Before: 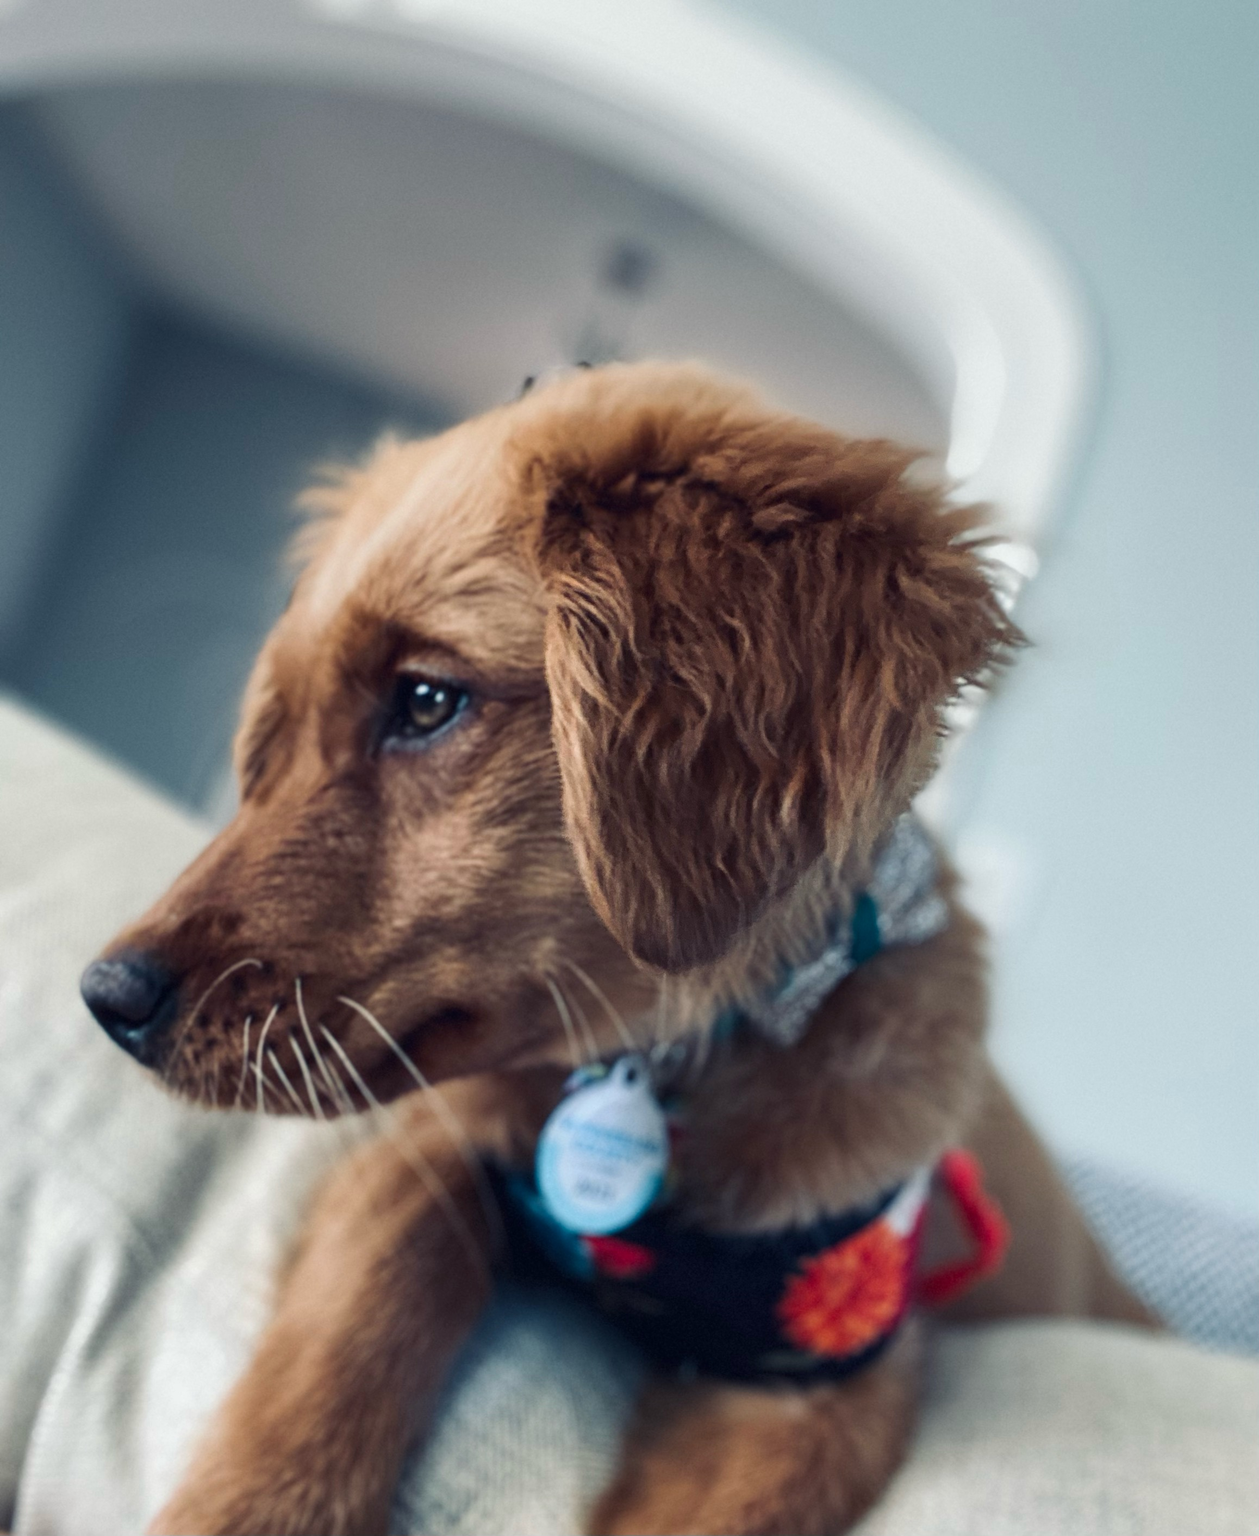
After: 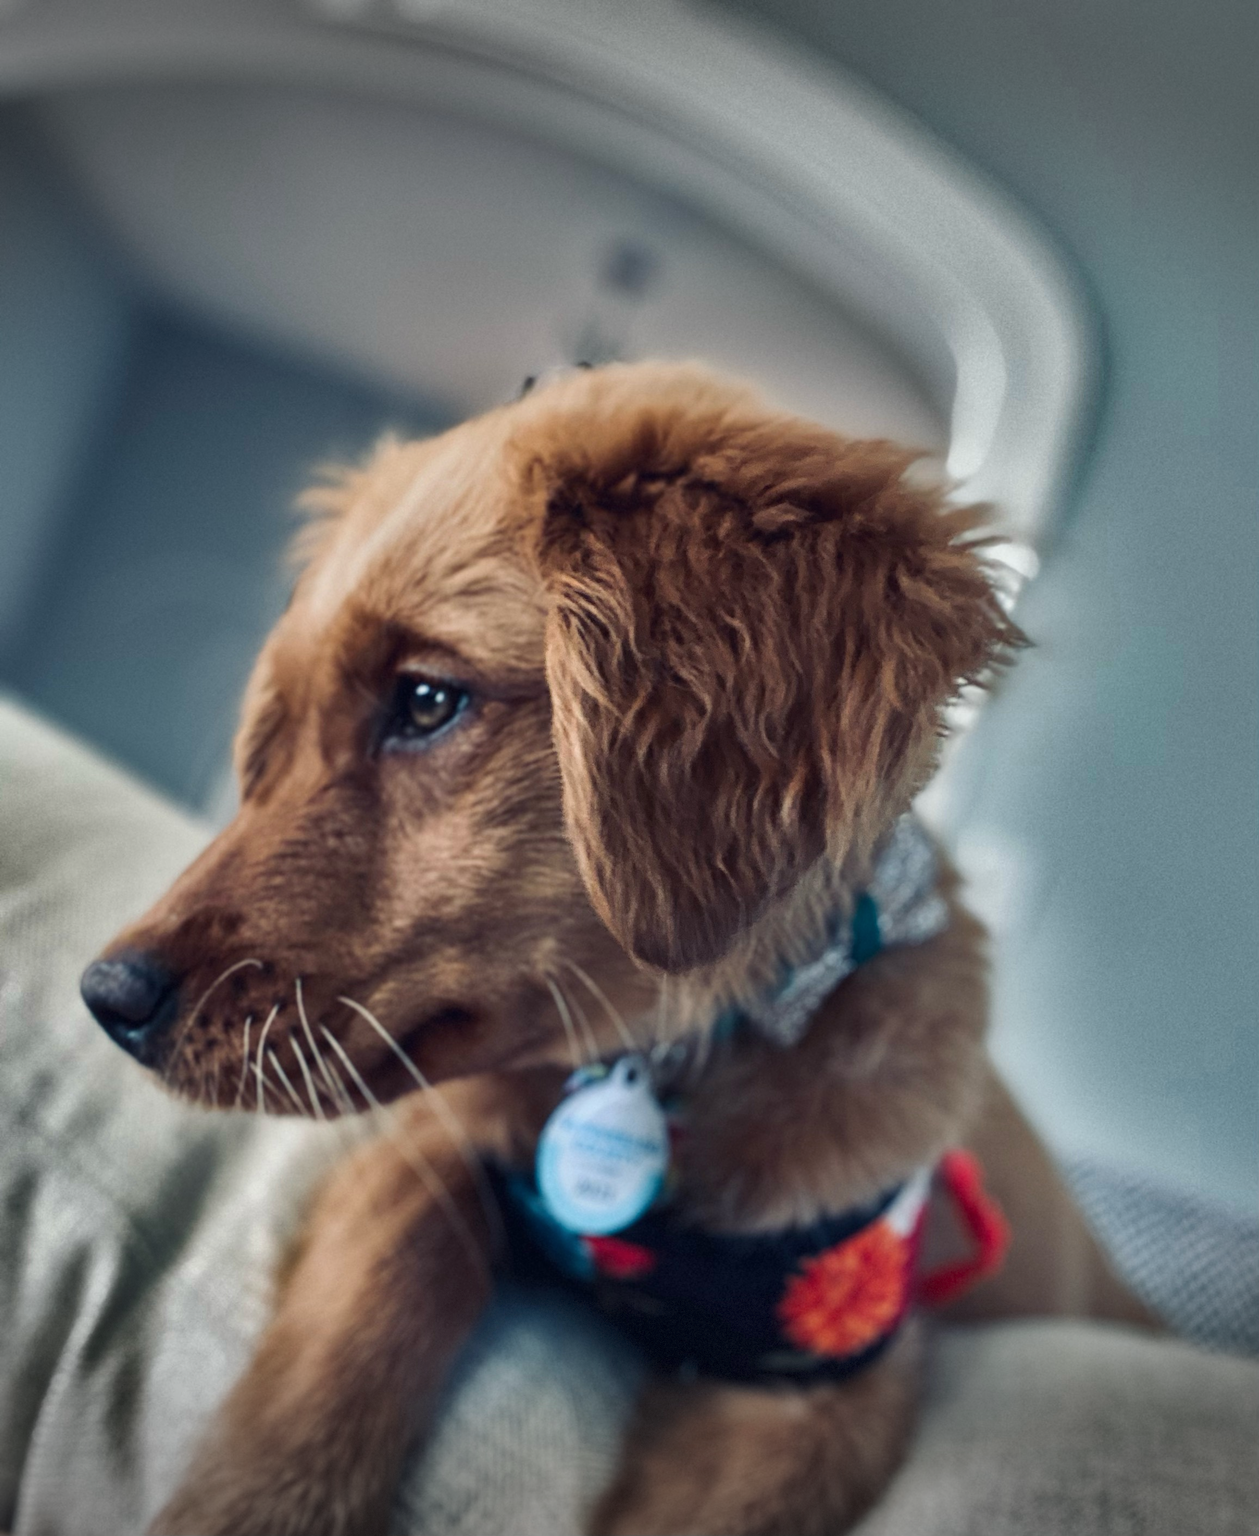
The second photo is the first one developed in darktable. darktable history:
shadows and highlights: shadows 20.75, highlights -82.29, highlights color adjustment 73.39%, soften with gaussian
vignetting: fall-off start 100.46%, width/height ratio 1.309, dithering 8-bit output, unbound false
